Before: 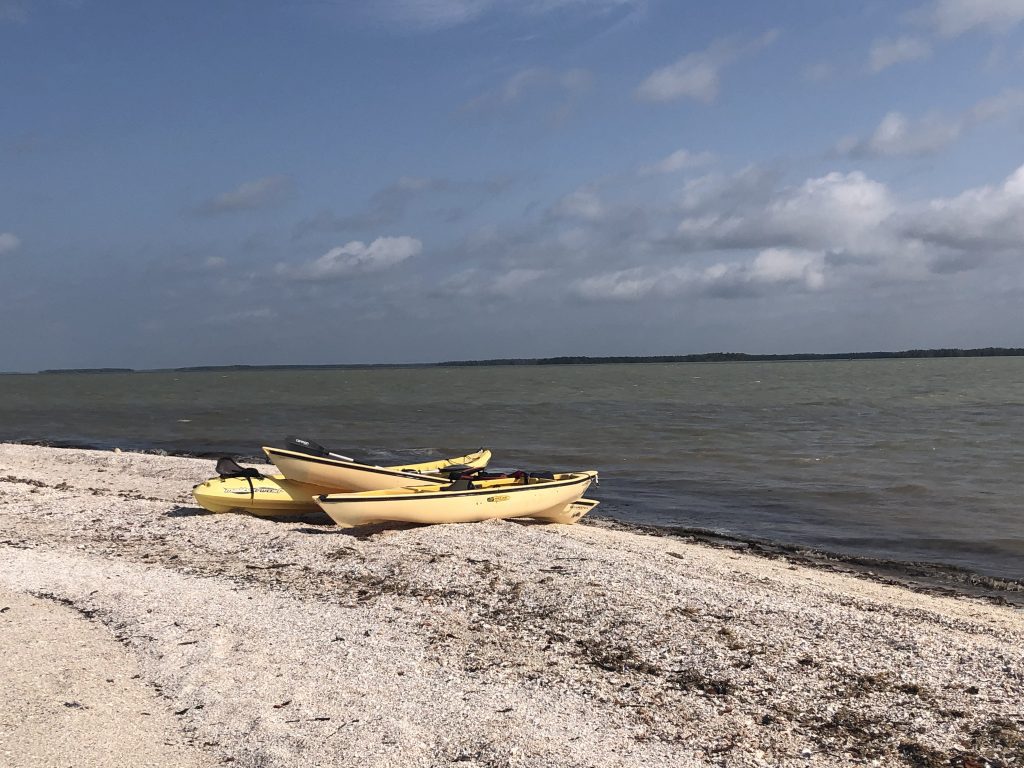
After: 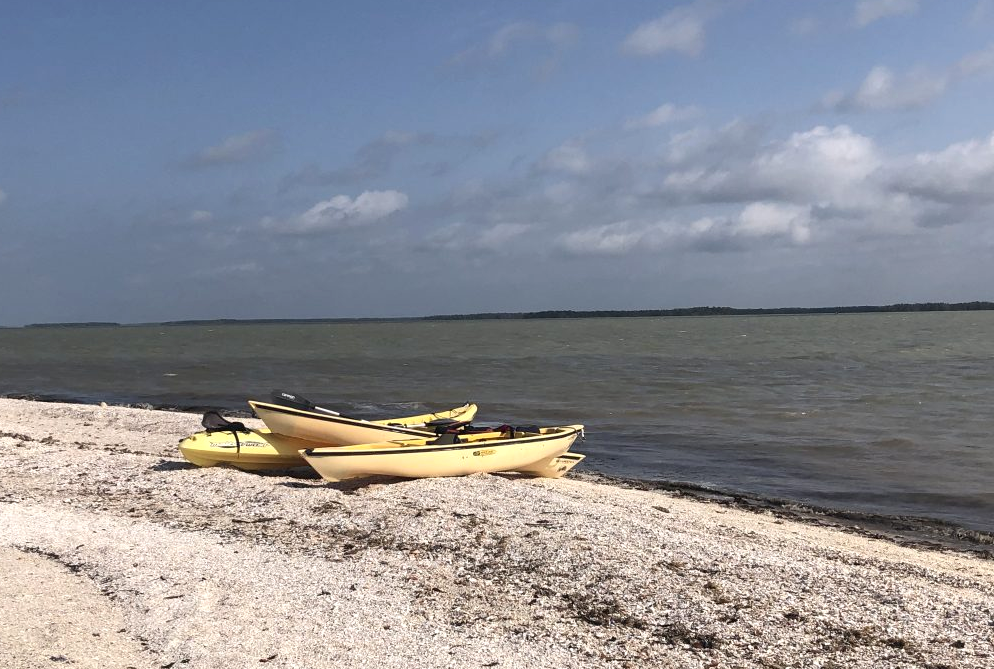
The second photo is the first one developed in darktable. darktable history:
crop: left 1.375%, top 6.114%, right 1.499%, bottom 6.692%
exposure: exposure 0.203 EV, compensate highlight preservation false
